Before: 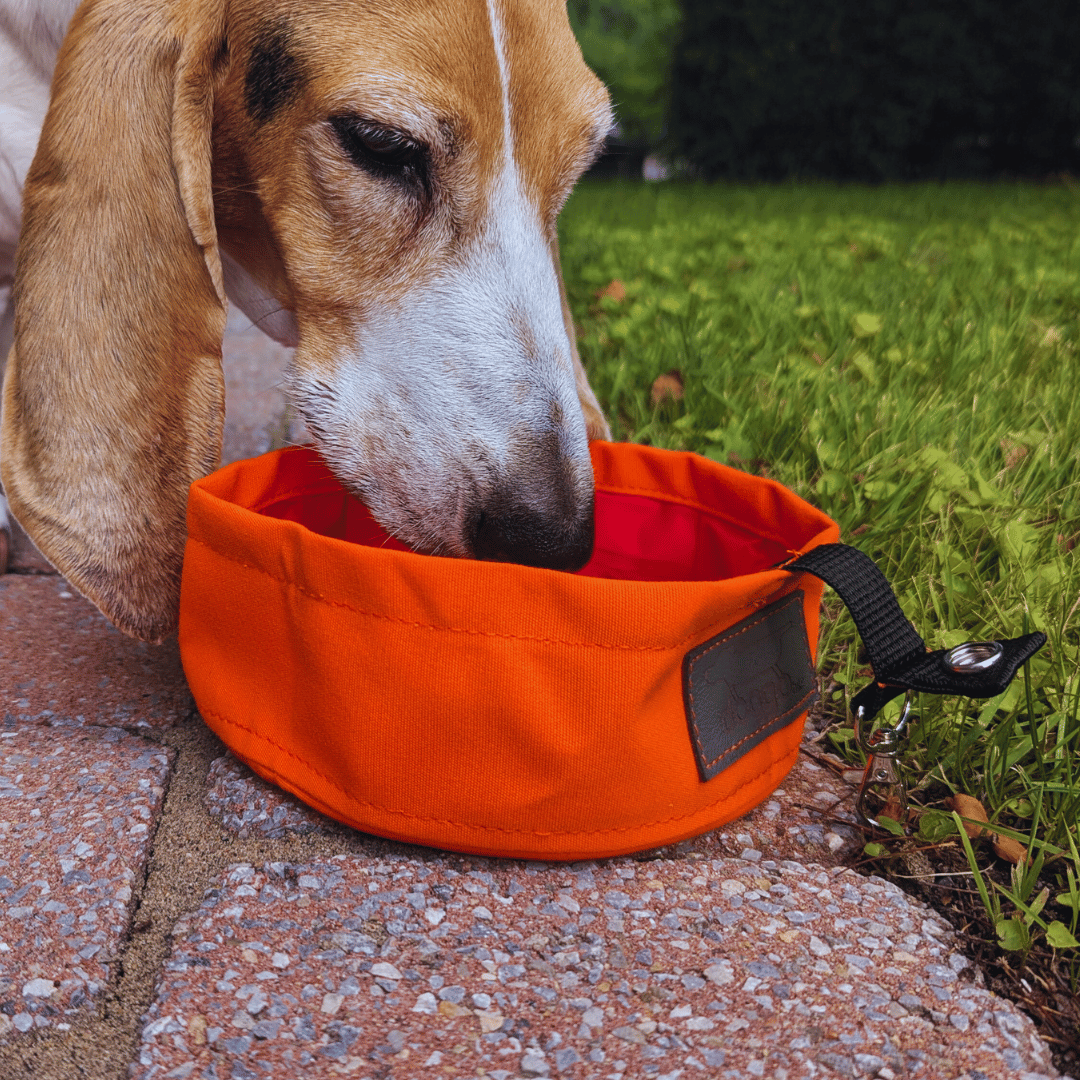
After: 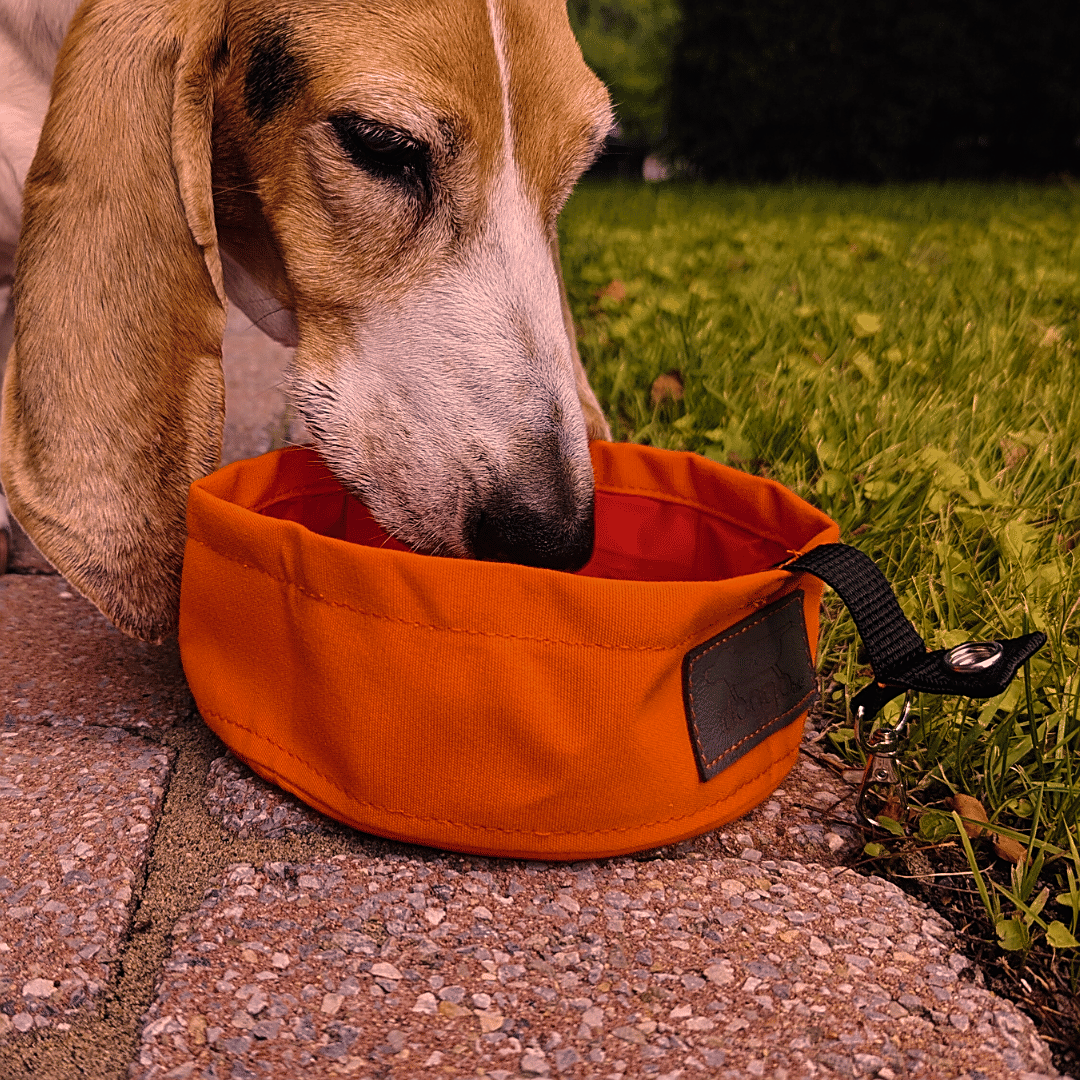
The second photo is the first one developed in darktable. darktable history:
tone curve: curves: ch0 [(0, 0) (0.106, 0.041) (0.256, 0.197) (0.37, 0.336) (0.513, 0.481) (0.667, 0.629) (1, 1)]; ch1 [(0, 0) (0.502, 0.505) (0.553, 0.577) (1, 1)]; ch2 [(0, 0) (0.5, 0.495) (0.56, 0.544) (1, 1)], preserve colors none
sharpen: on, module defaults
color balance rgb: shadows lift › chroma 0.723%, shadows lift › hue 114.4°, power › chroma 0.323%, power › hue 24.27°, perceptual saturation grading › global saturation 0.819%, global vibrance 20%
exposure: black level correction 0.001, compensate highlight preservation false
color correction: highlights a* 39.58, highlights b* 39.71, saturation 0.688
